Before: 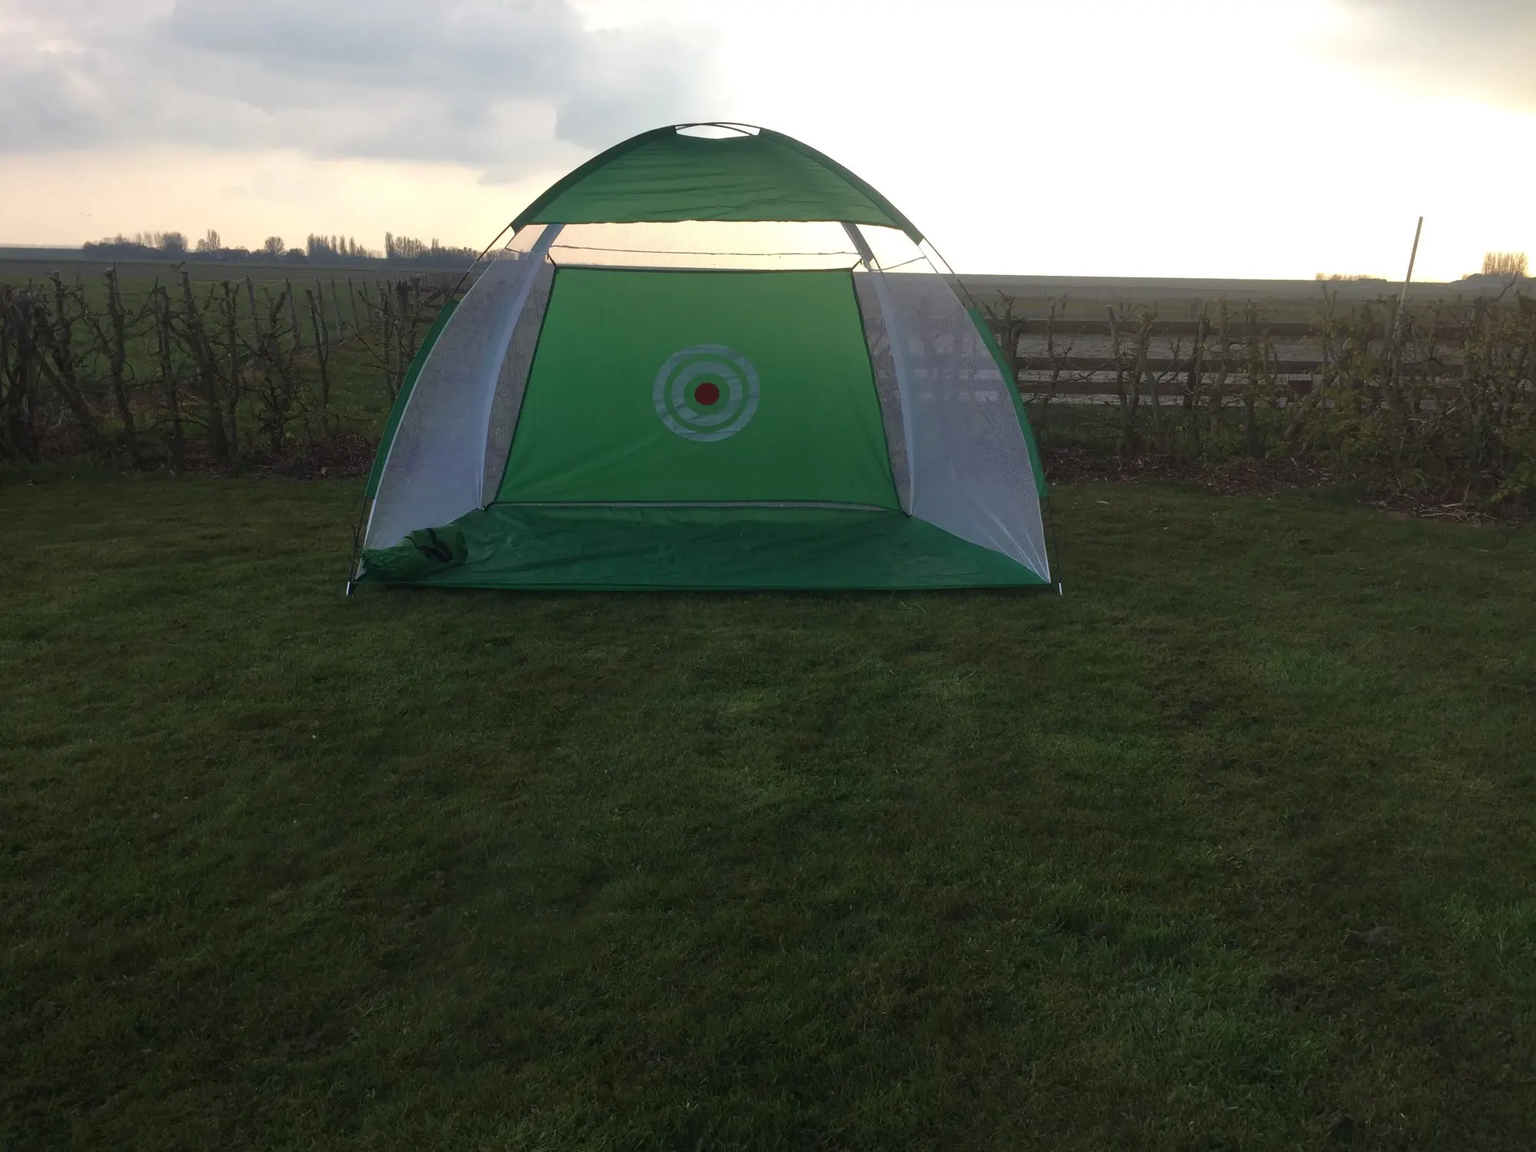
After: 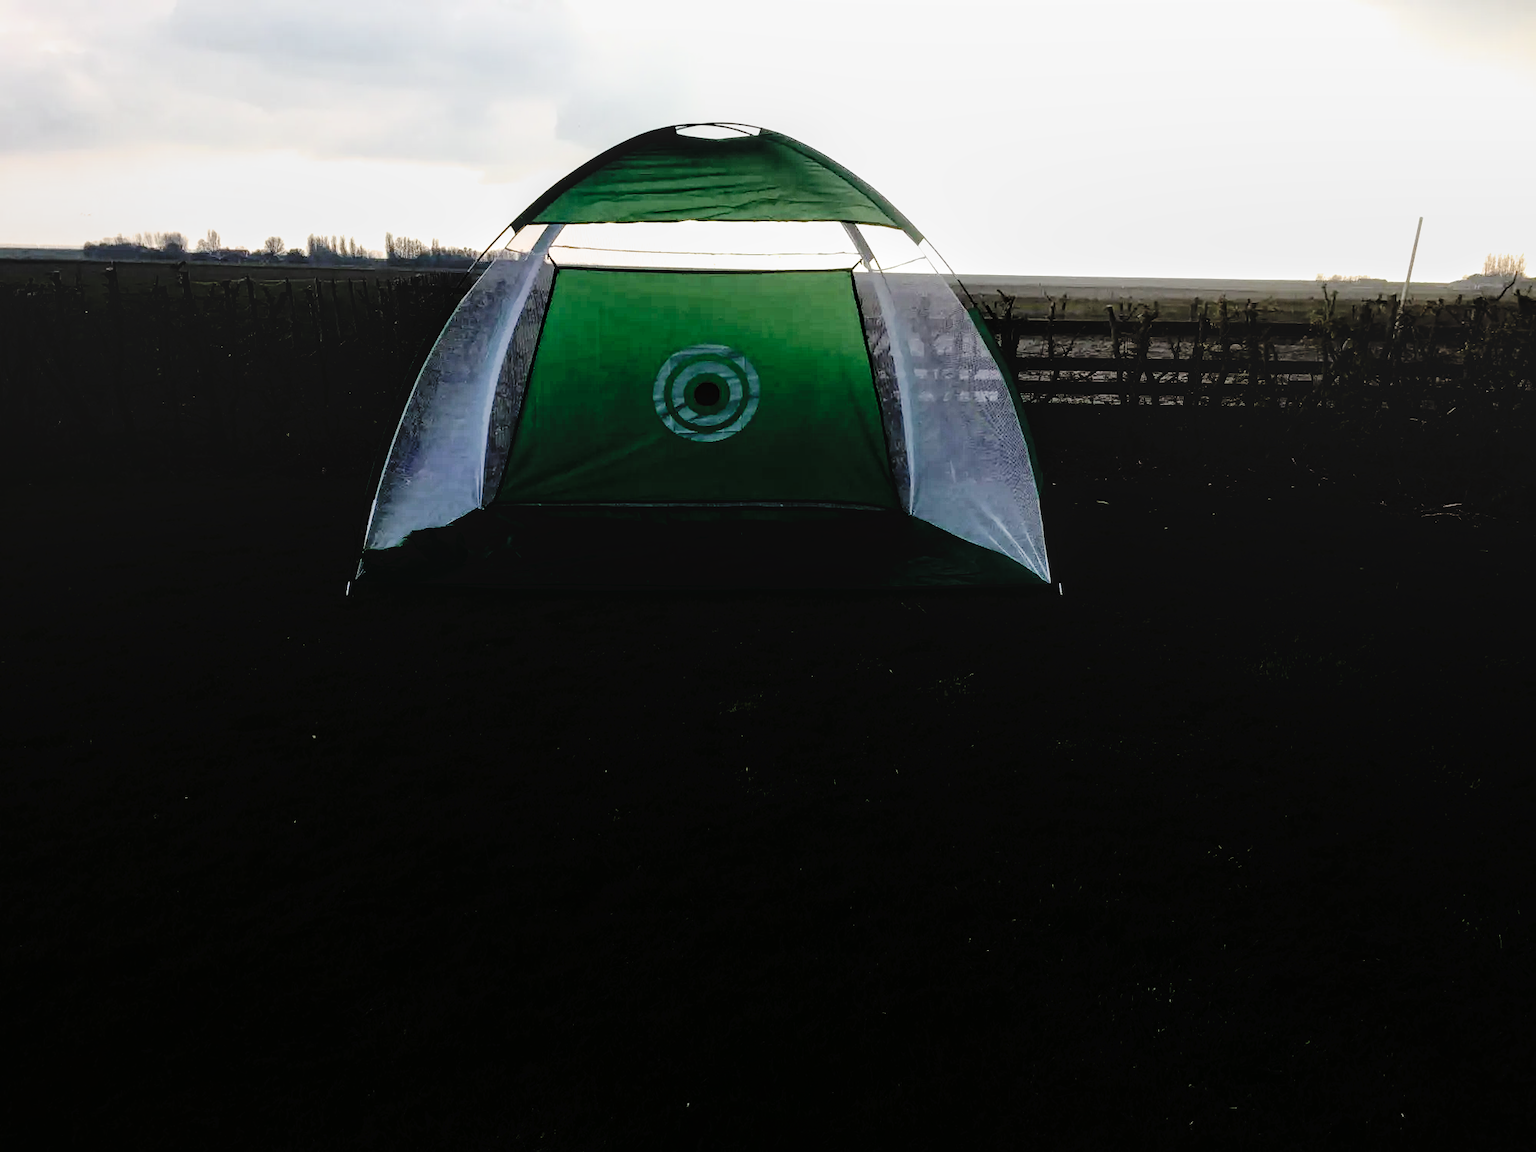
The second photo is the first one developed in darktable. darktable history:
tone curve: curves: ch0 [(0, 0) (0.003, 0.013) (0.011, 0.012) (0.025, 0.011) (0.044, 0.016) (0.069, 0.029) (0.1, 0.045) (0.136, 0.074) (0.177, 0.123) (0.224, 0.207) (0.277, 0.313) (0.335, 0.414) (0.399, 0.509) (0.468, 0.599) (0.543, 0.663) (0.623, 0.728) (0.709, 0.79) (0.801, 0.854) (0.898, 0.925) (1, 1)], preserve colors none
filmic rgb: black relative exposure -3.78 EV, white relative exposure 2.39 EV, threshold 5.99 EV, dynamic range scaling -49.32%, hardness 3.42, latitude 29.58%, contrast 1.786, color science v6 (2022), enable highlight reconstruction true
local contrast: on, module defaults
